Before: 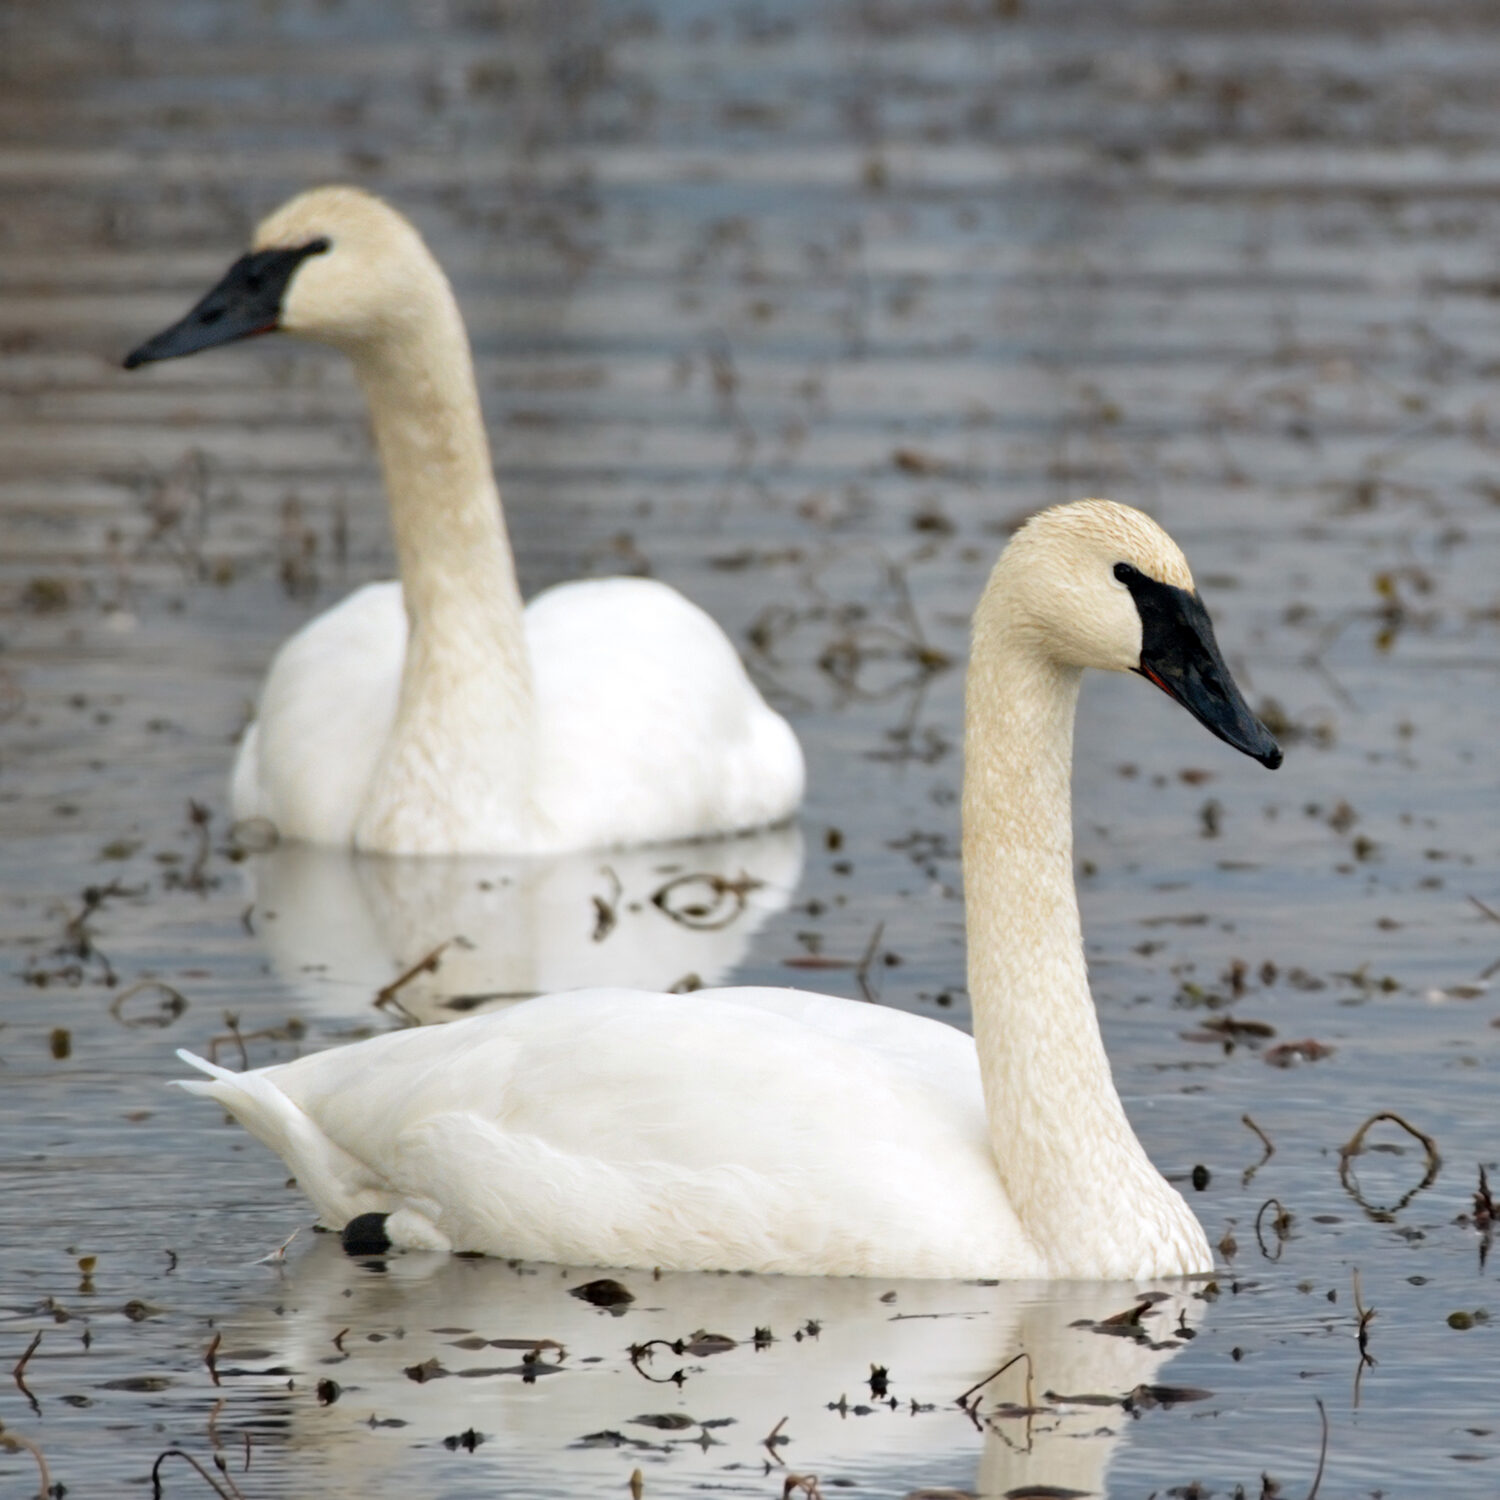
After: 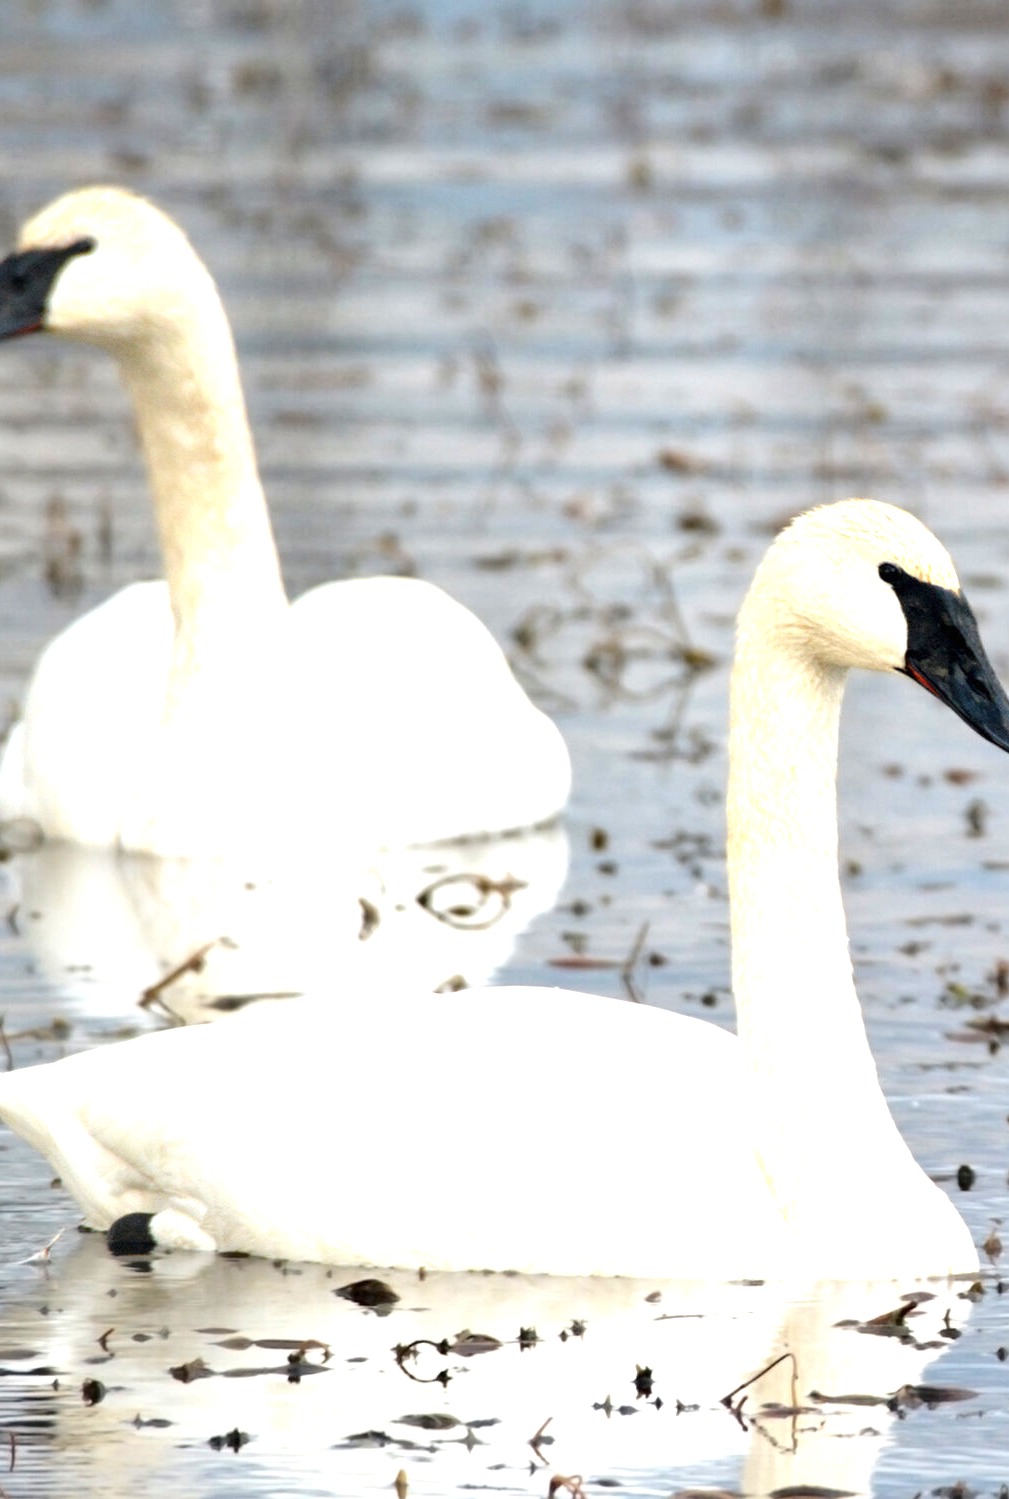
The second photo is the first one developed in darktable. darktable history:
crop and rotate: left 15.733%, right 16.952%
exposure: black level correction 0, exposure 1.199 EV, compensate highlight preservation false
